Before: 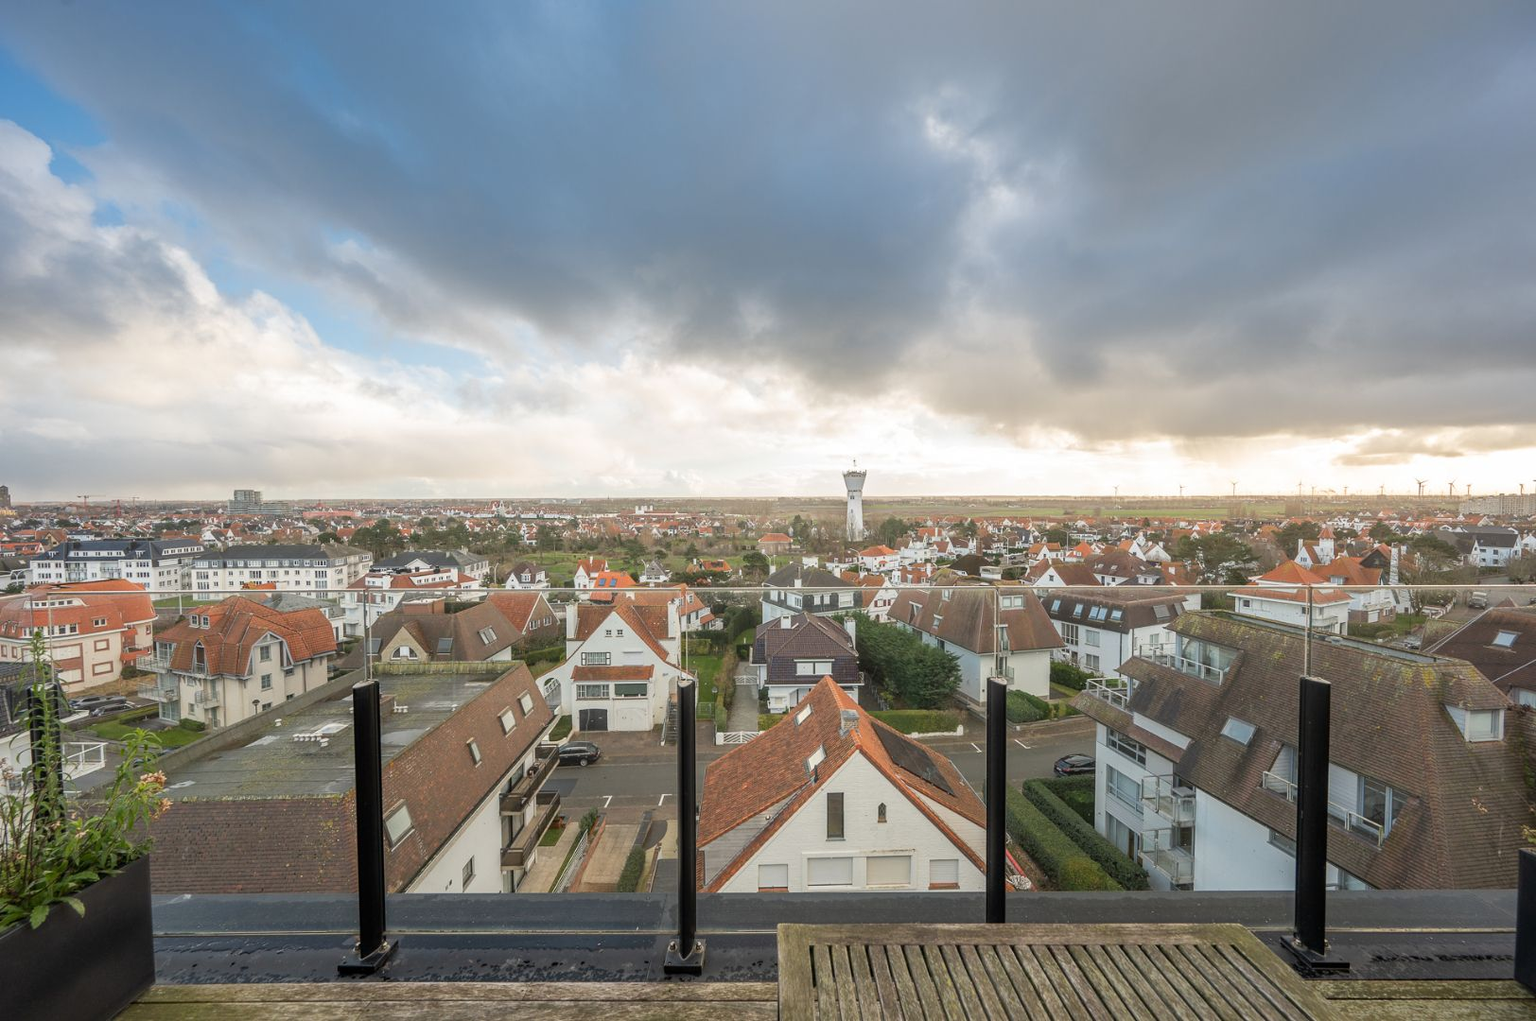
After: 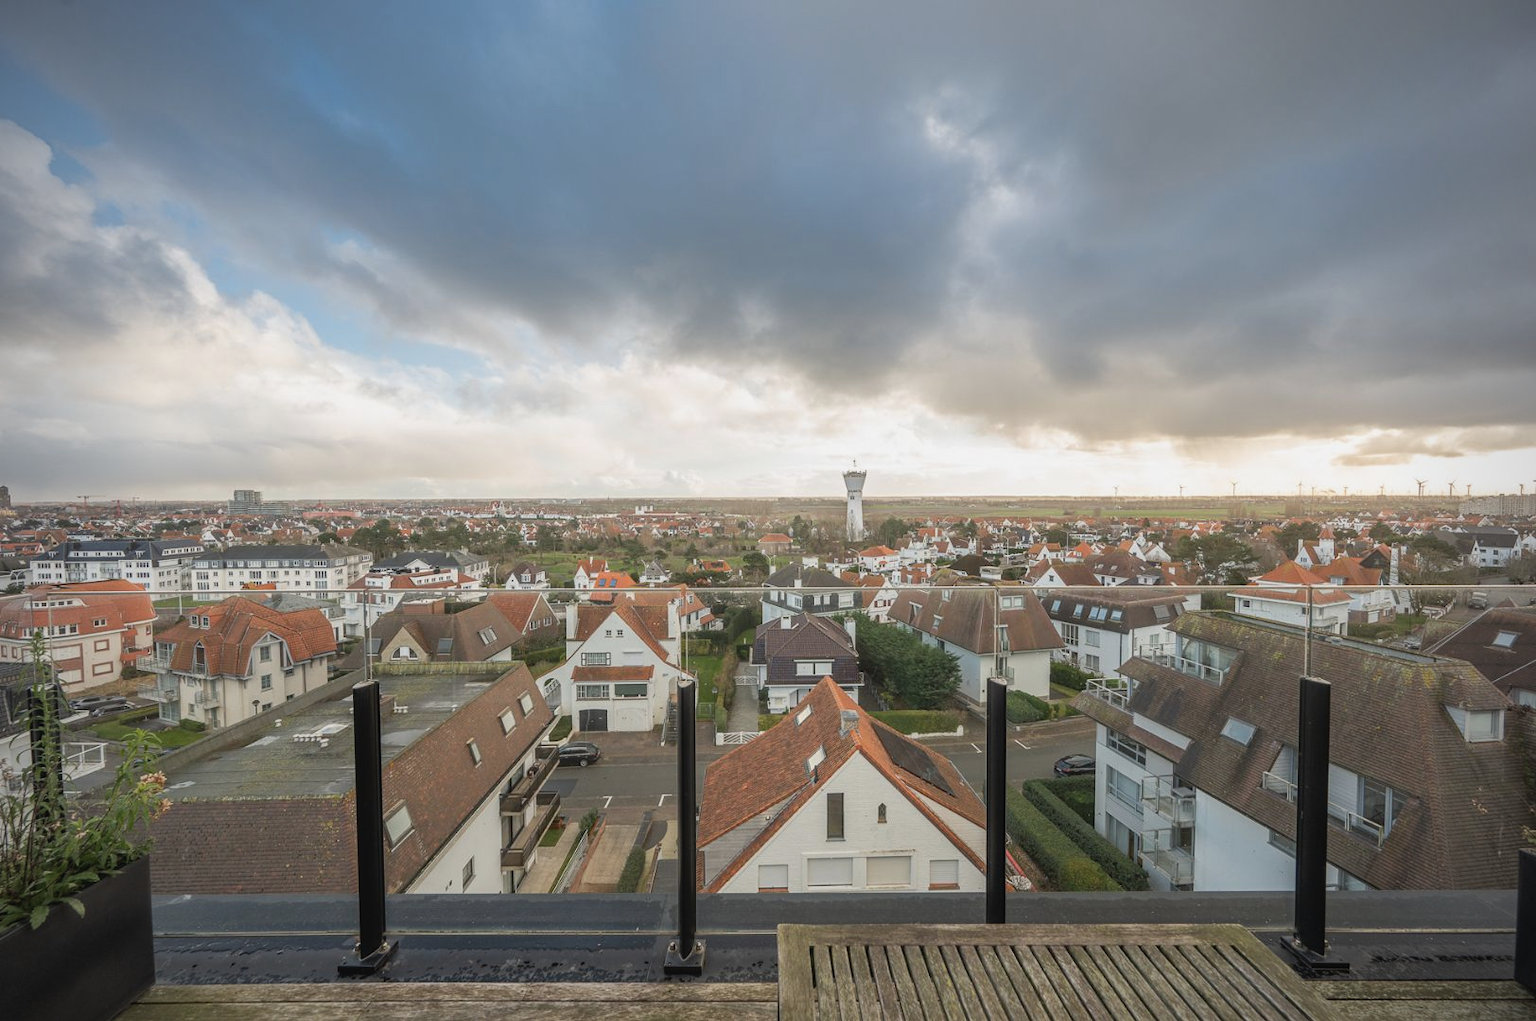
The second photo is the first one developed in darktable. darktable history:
vignetting: on, module defaults
contrast brightness saturation: contrast -0.084, brightness -0.035, saturation -0.108
